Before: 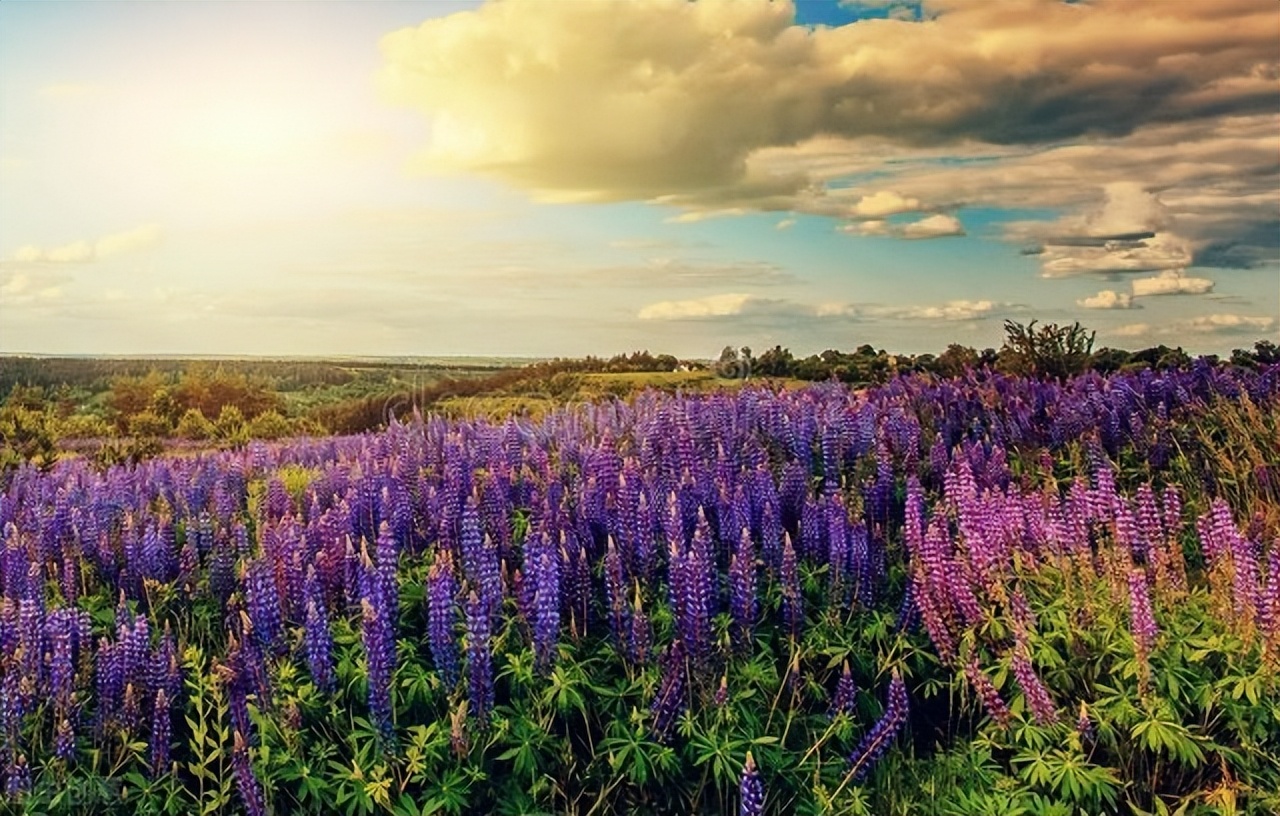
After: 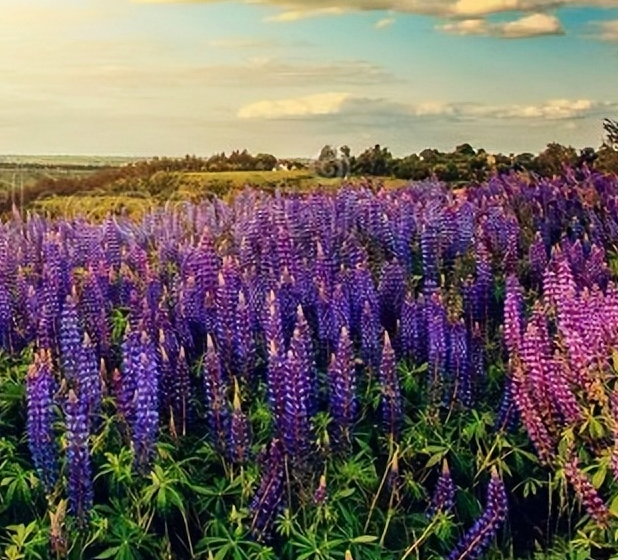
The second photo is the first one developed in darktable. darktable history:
contrast brightness saturation: contrast 0.1, brightness 0.03, saturation 0.09
crop: left 31.379%, top 24.658%, right 20.326%, bottom 6.628%
